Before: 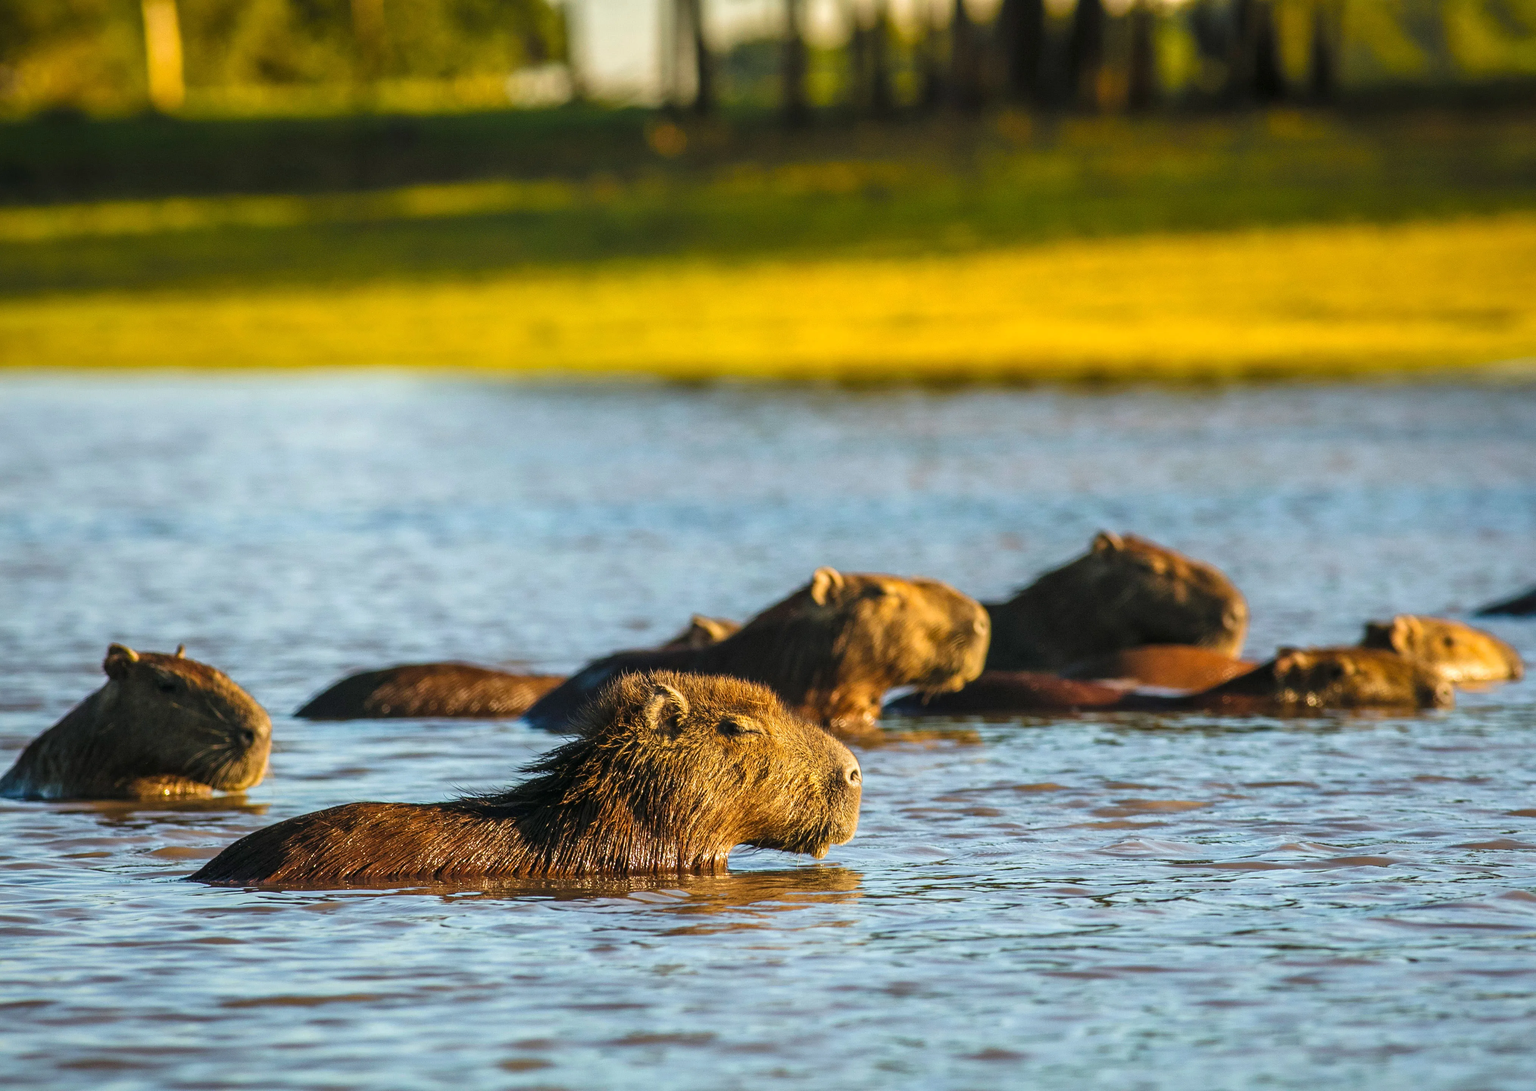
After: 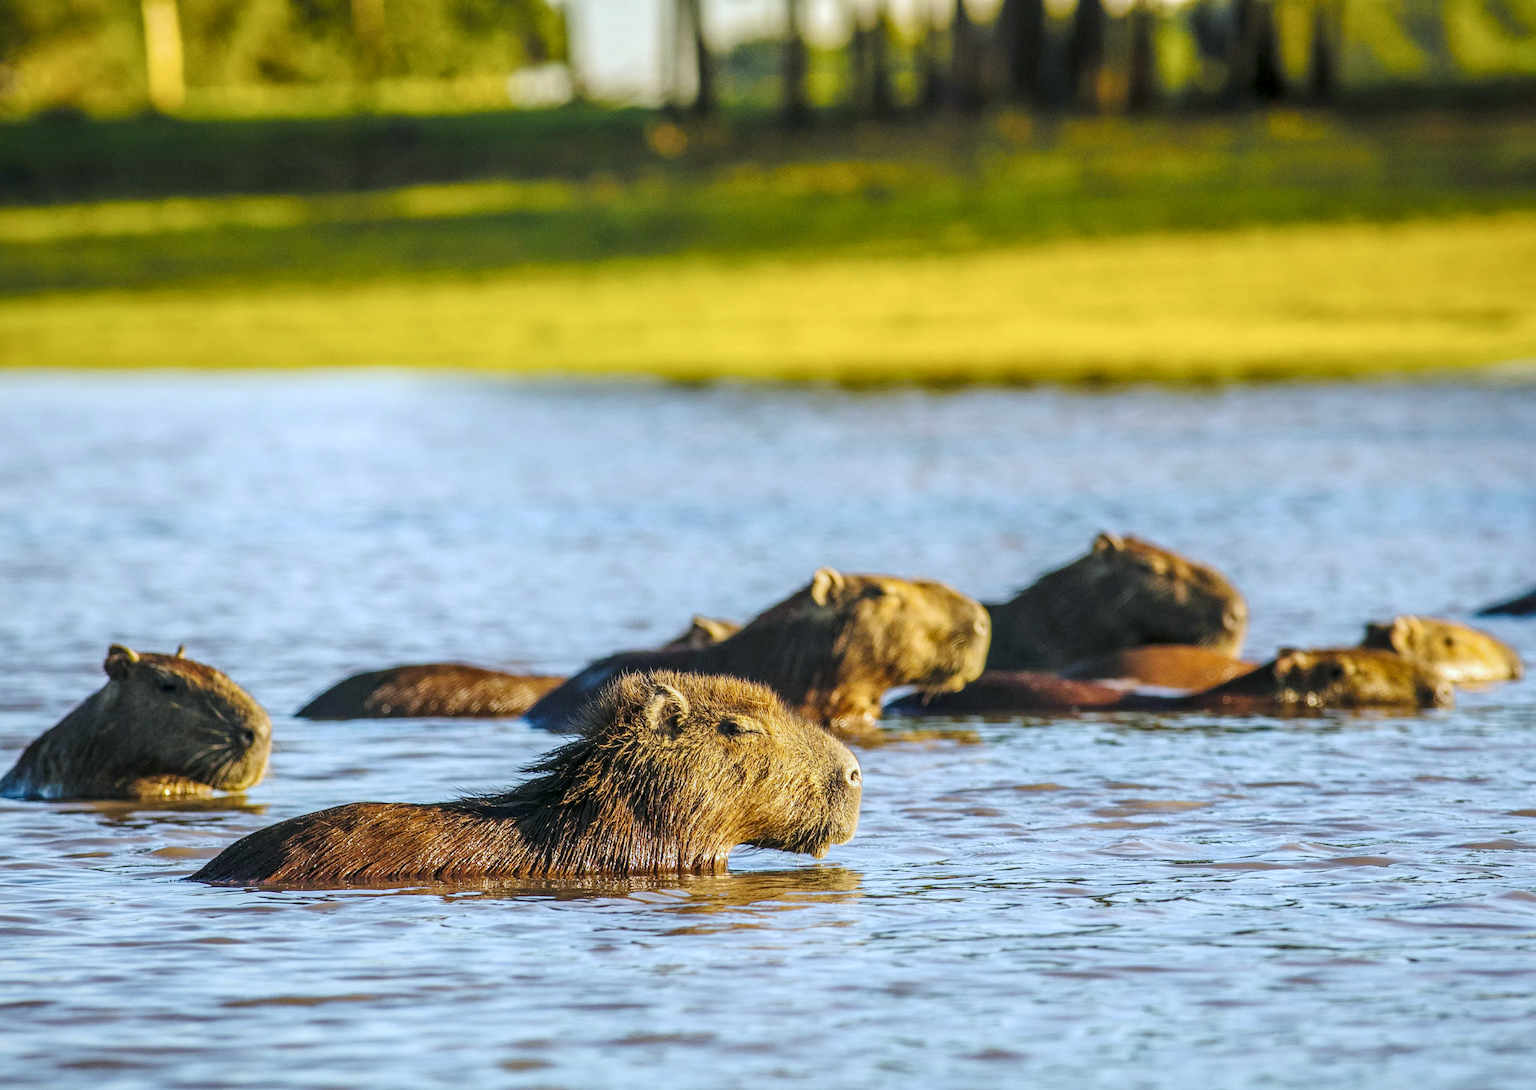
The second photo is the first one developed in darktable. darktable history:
white balance: red 0.926, green 1.003, blue 1.133
base curve: curves: ch0 [(0, 0) (0.158, 0.273) (0.879, 0.895) (1, 1)], preserve colors none
local contrast: on, module defaults
